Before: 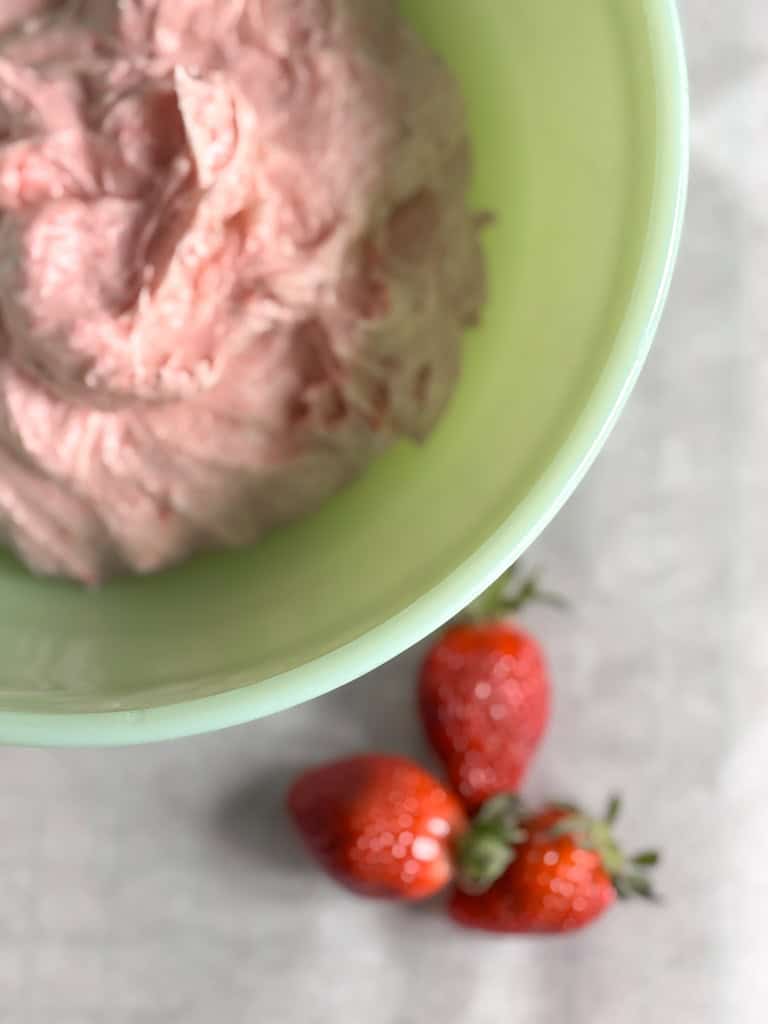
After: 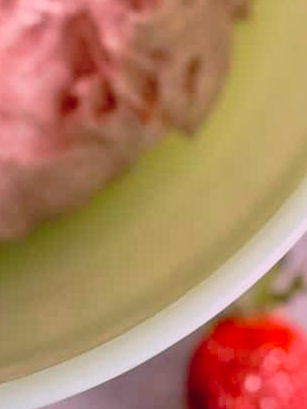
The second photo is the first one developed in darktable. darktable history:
tone equalizer: -8 EV -0.002 EV, -7 EV 0.005 EV, -6 EV -0.008 EV, -5 EV 0.007 EV, -4 EV -0.042 EV, -3 EV -0.233 EV, -2 EV -0.662 EV, -1 EV -0.983 EV, +0 EV -0.969 EV, smoothing diameter 2%, edges refinement/feathering 20, mask exposure compensation -1.57 EV, filter diffusion 5
tone curve: curves: ch0 [(0, 0) (0.003, 0.033) (0.011, 0.033) (0.025, 0.036) (0.044, 0.039) (0.069, 0.04) (0.1, 0.043) (0.136, 0.052) (0.177, 0.085) (0.224, 0.14) (0.277, 0.225) (0.335, 0.333) (0.399, 0.419) (0.468, 0.51) (0.543, 0.603) (0.623, 0.713) (0.709, 0.808) (0.801, 0.901) (0.898, 0.98) (1, 1)], preserve colors none
white balance: red 1.188, blue 1.11
crop: left 30%, top 30%, right 30%, bottom 30%
